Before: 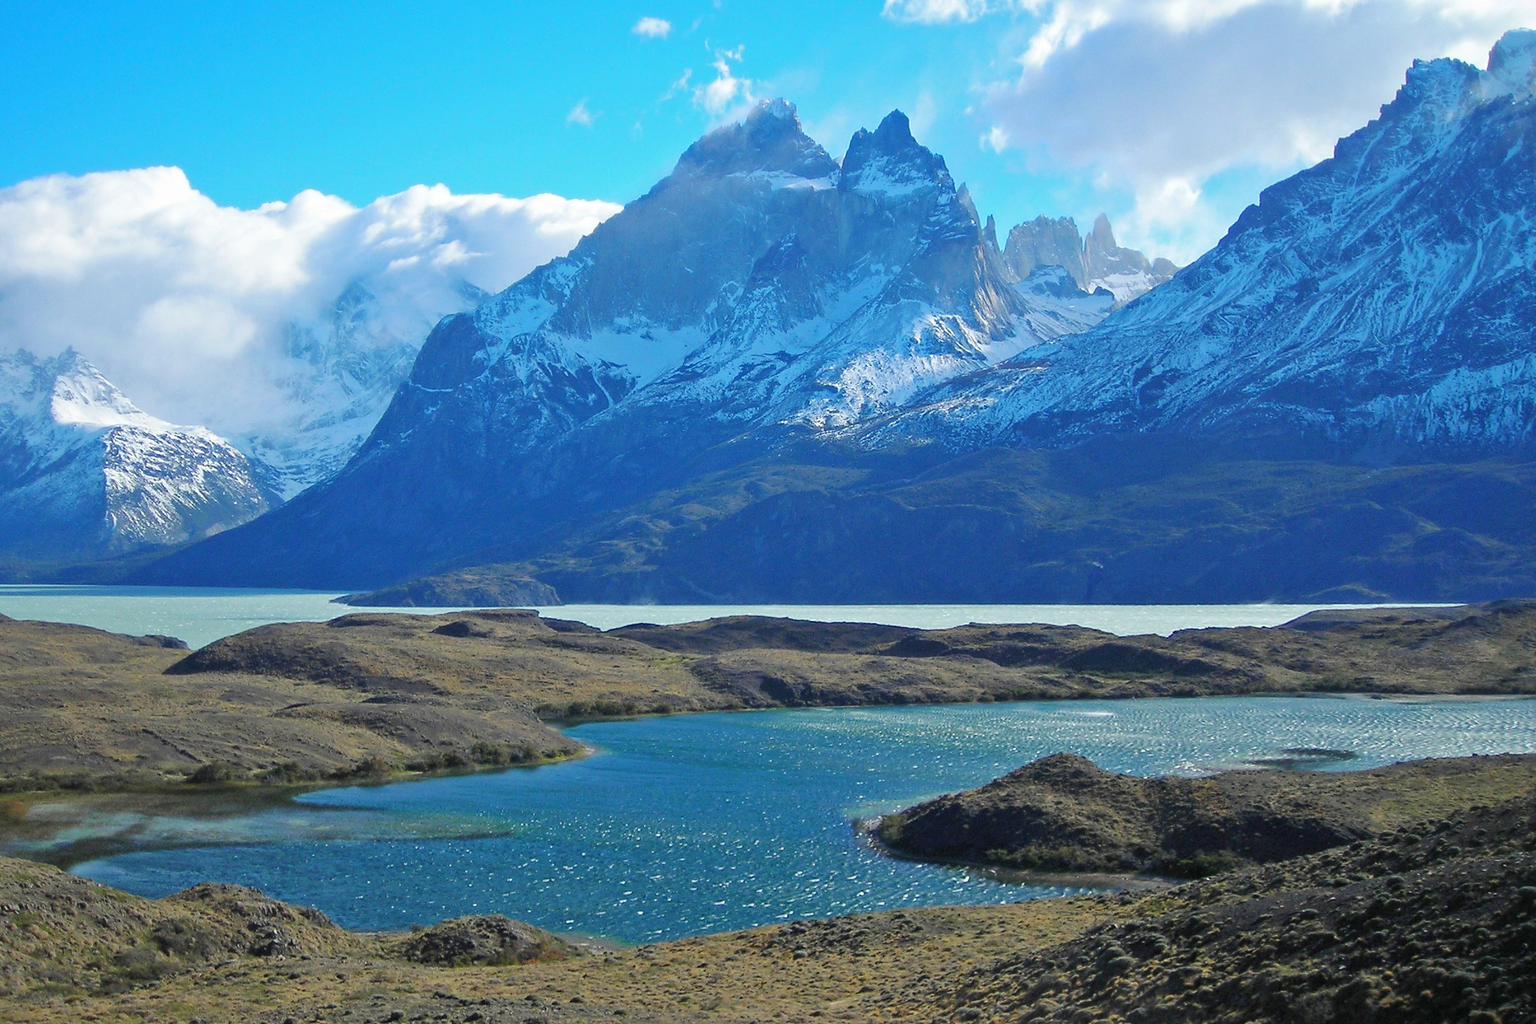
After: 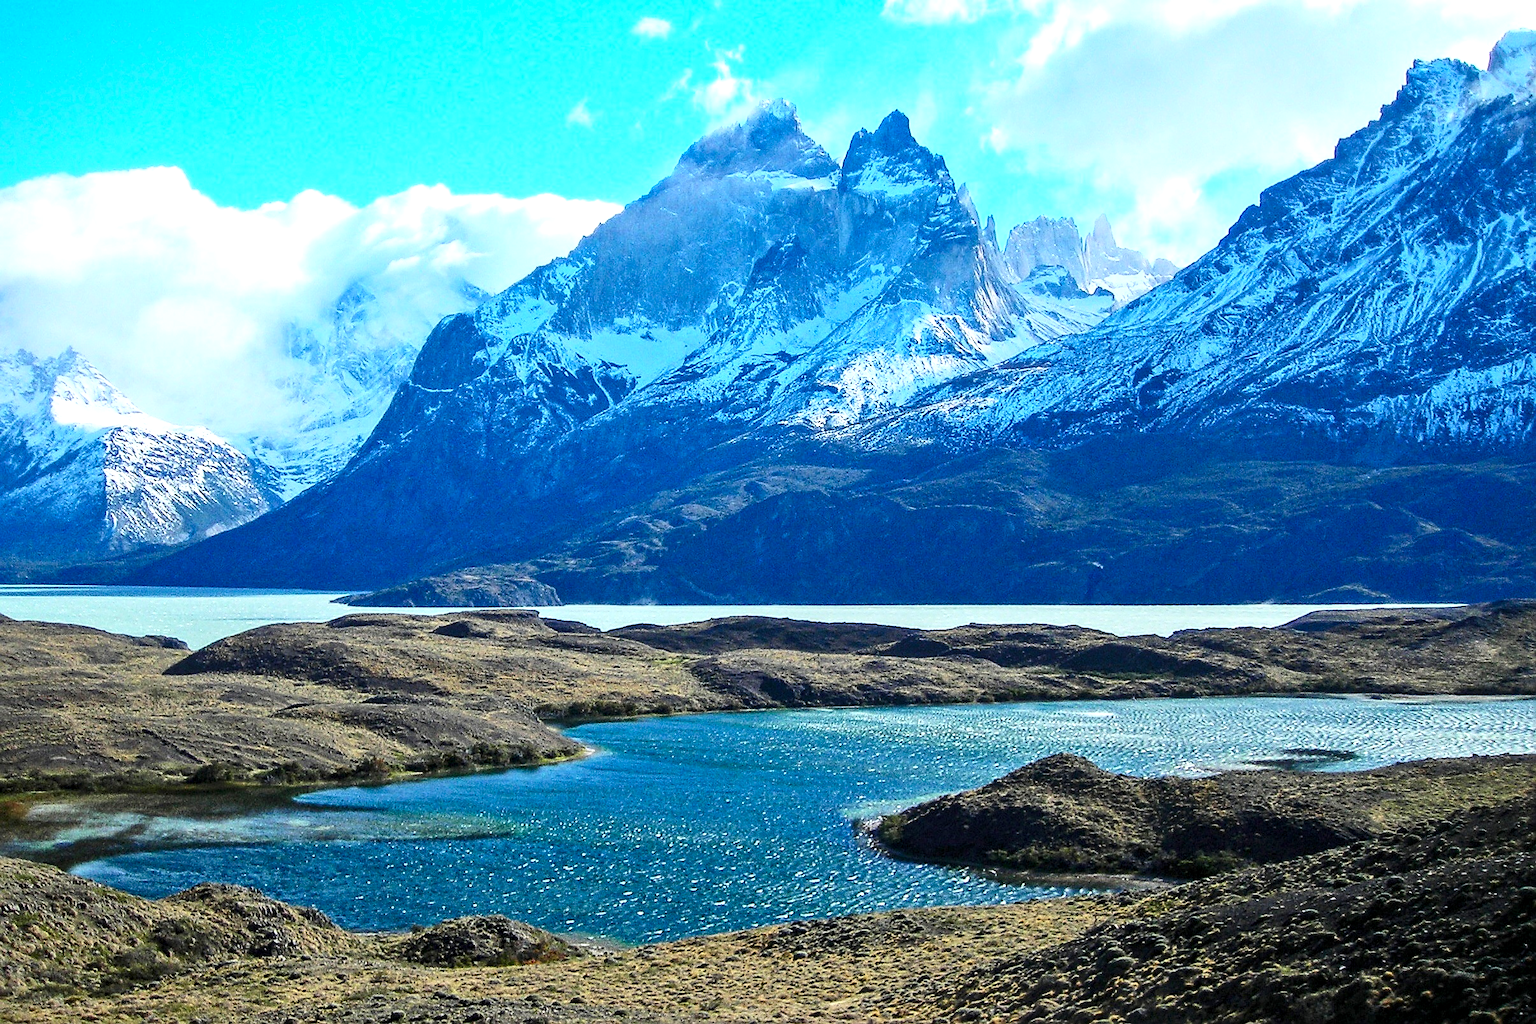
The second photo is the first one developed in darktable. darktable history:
sharpen: on, module defaults
contrast brightness saturation: contrast 0.398, brightness 0.104, saturation 0.206
levels: levels [0.016, 0.484, 0.953]
local contrast: on, module defaults
